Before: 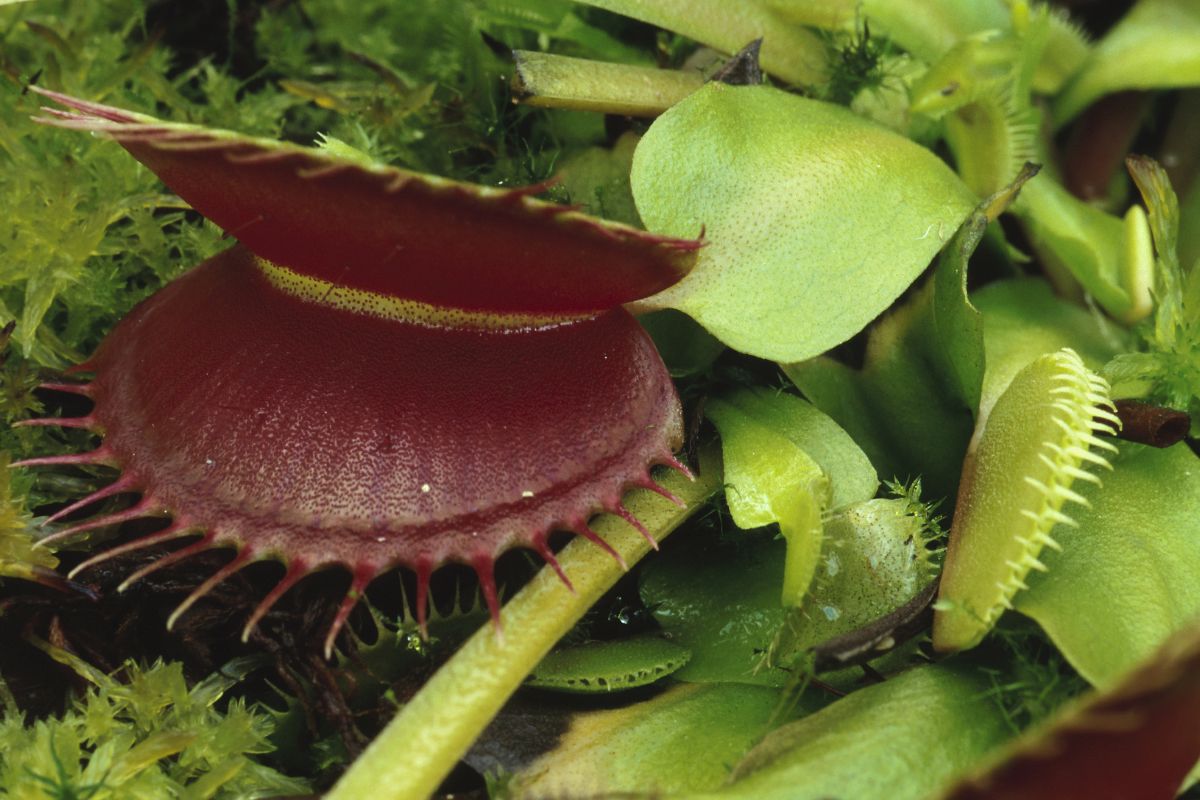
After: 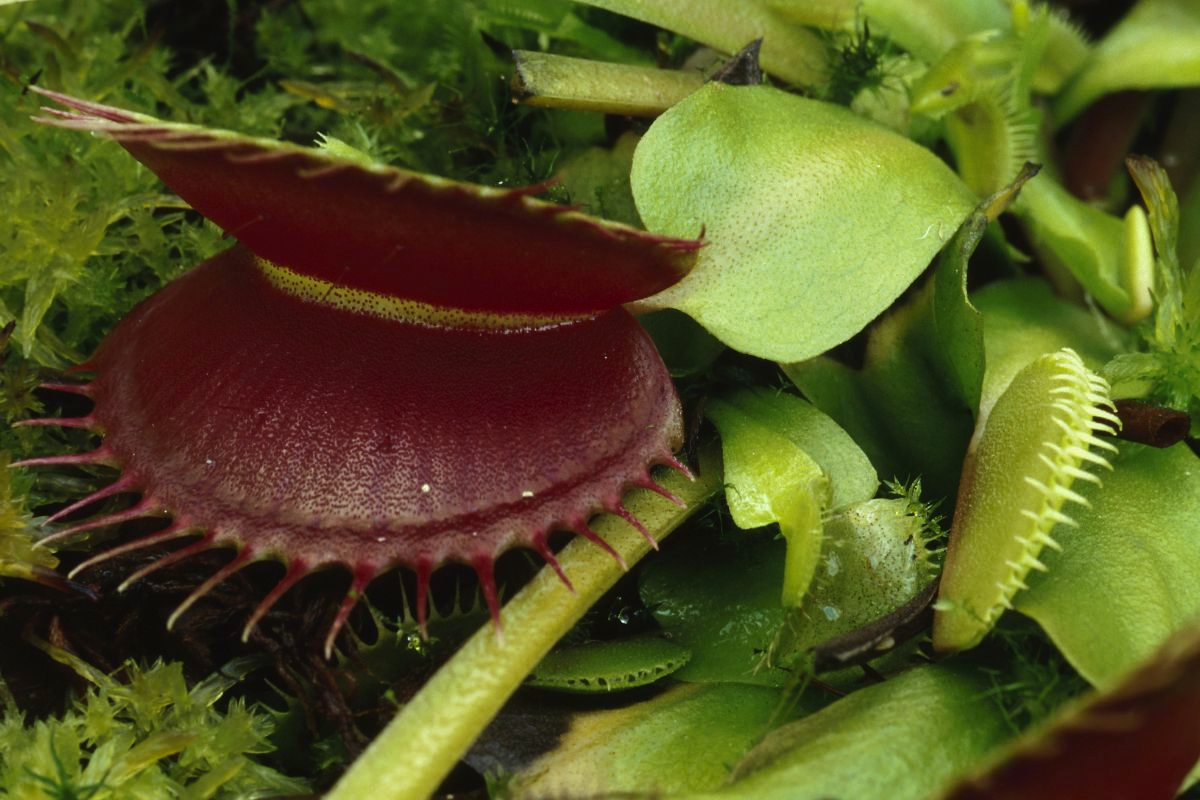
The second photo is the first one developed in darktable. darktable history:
contrast brightness saturation: brightness -0.095
